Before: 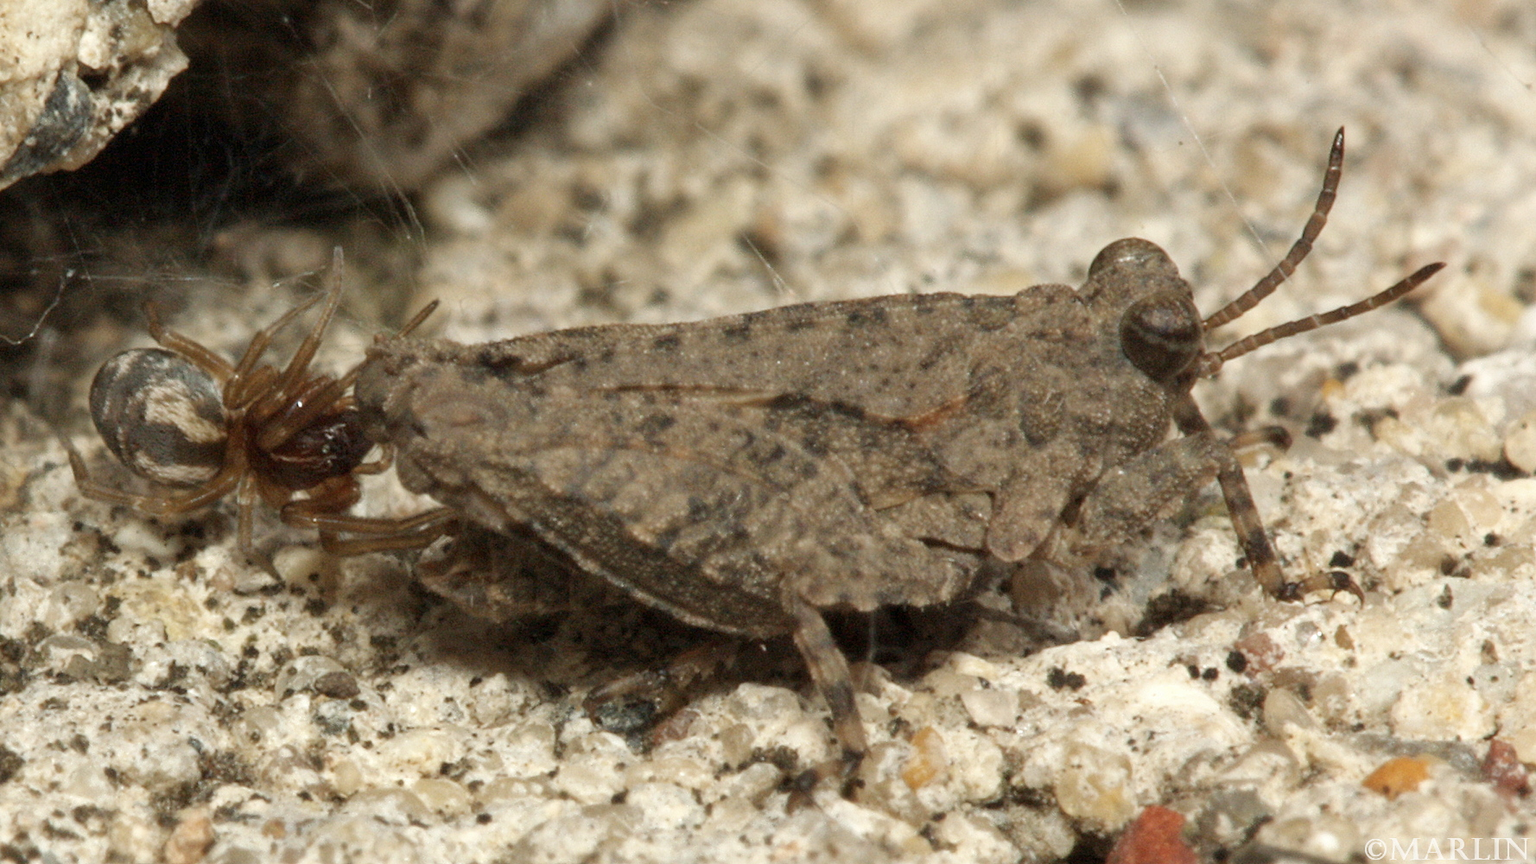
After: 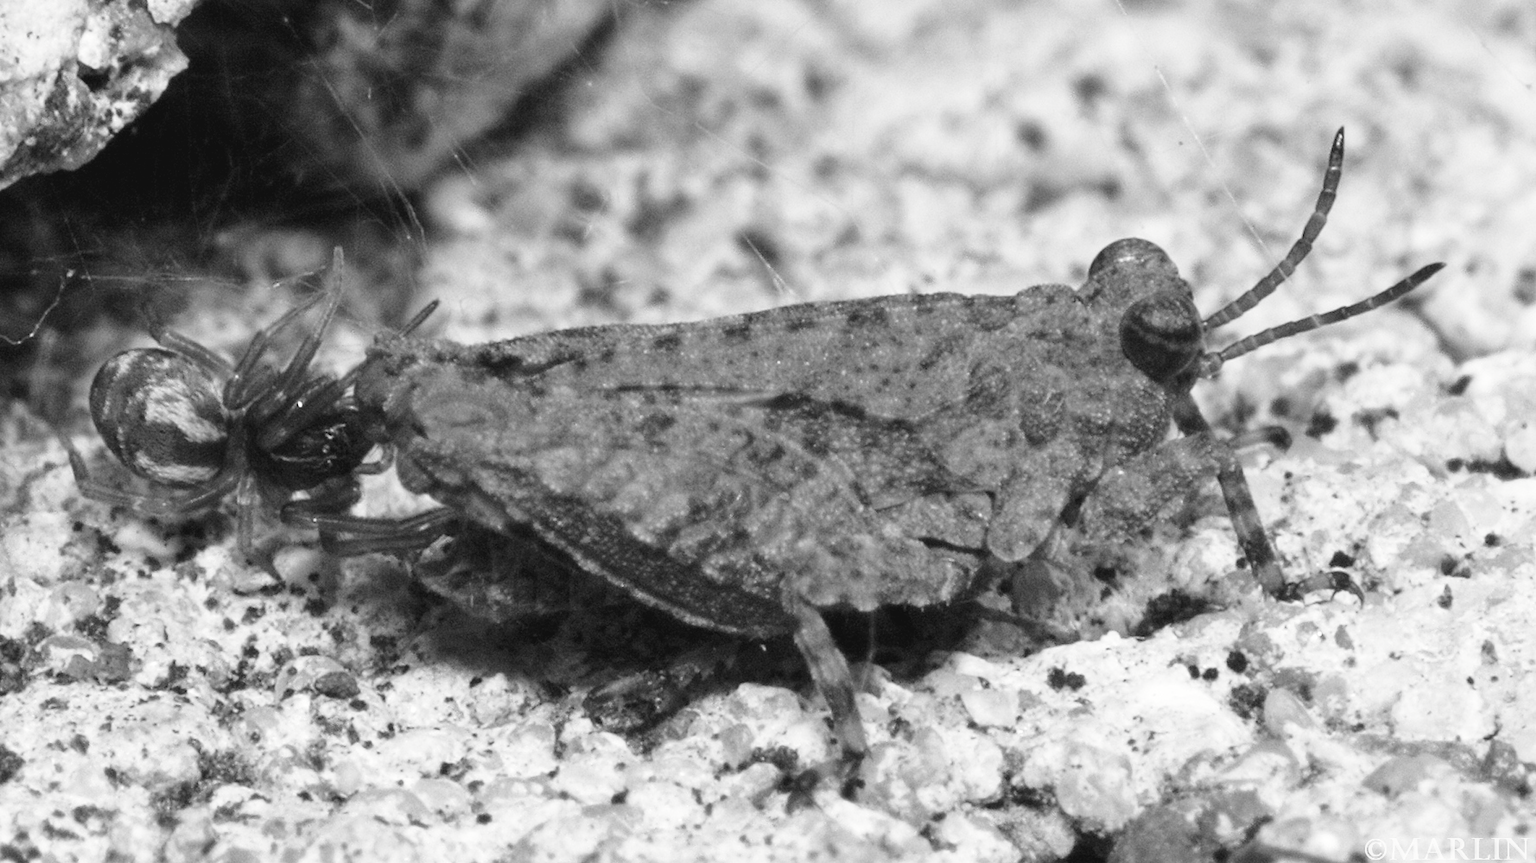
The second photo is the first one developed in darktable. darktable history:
tone curve: curves: ch0 [(0, 0) (0.003, 0.045) (0.011, 0.047) (0.025, 0.047) (0.044, 0.057) (0.069, 0.074) (0.1, 0.103) (0.136, 0.136) (0.177, 0.177) (0.224, 0.229) (0.277, 0.295) (0.335, 0.371) (0.399, 0.456) (0.468, 0.541) (0.543, 0.629) (0.623, 0.724) (0.709, 0.815) (0.801, 0.901) (0.898, 0.958) (1, 1)], preserve colors none
color look up table: target L [97.23, 90.94, 83.84, 75.52, 80.97, 72.58, 72.21, 62.72, 55.54, 46.7, 50.83, 51.49, 34.88, 16.11, 200.28, 88.12, 76.98, 66.62, 62.08, 63.98, 63.6, 56.32, 40.45, 34.31, 27.54, 24.42, 6.774, 85.98, 85.98, 82.05, 77.71, 72.94, 78.43, 48.57, 75.15, 52.01, 39.9, 48.84, 41.83, 38.52, 11.76, 100, 88.82, 87.41, 78.8, 80.24, 62.72, 73.31, 41.55], target a [-0.099, -0.003, -0.003, 0, -0.002, 0, 0.001 ×4, 0, 0.001, 0.001, 0, 0, -0.003, 0 ×6, 0.001, 0.001, 0, 0, 0, -0.003, -0.003, 0 ×4, 0.001, 0 ×4, 0.001, 0.001, 0, -0.097, -0.003, -0.003, -0.001, -0.001, 0.001, 0, 0], target b [1.222, 0.025, 0.026, 0.003, 0.025, 0.003, -0.004, -0.004, -0.003, -0.003, 0.002, -0.004, -0.003, 0, 0, 0.025, 0.002 ×4, 0.003, 0.002, -0.003, -0.003, 0, 0, 0, 0.025, 0.025, 0.002, 0.002, 0.003, 0.002, -0.003, 0.003, -0.003, 0.001, -0.003, -0.003, -0.003, 0, 1.213, 0.025, 0.025, 0.003, 0.003, -0.004, 0.003, 0.001], num patches 49
